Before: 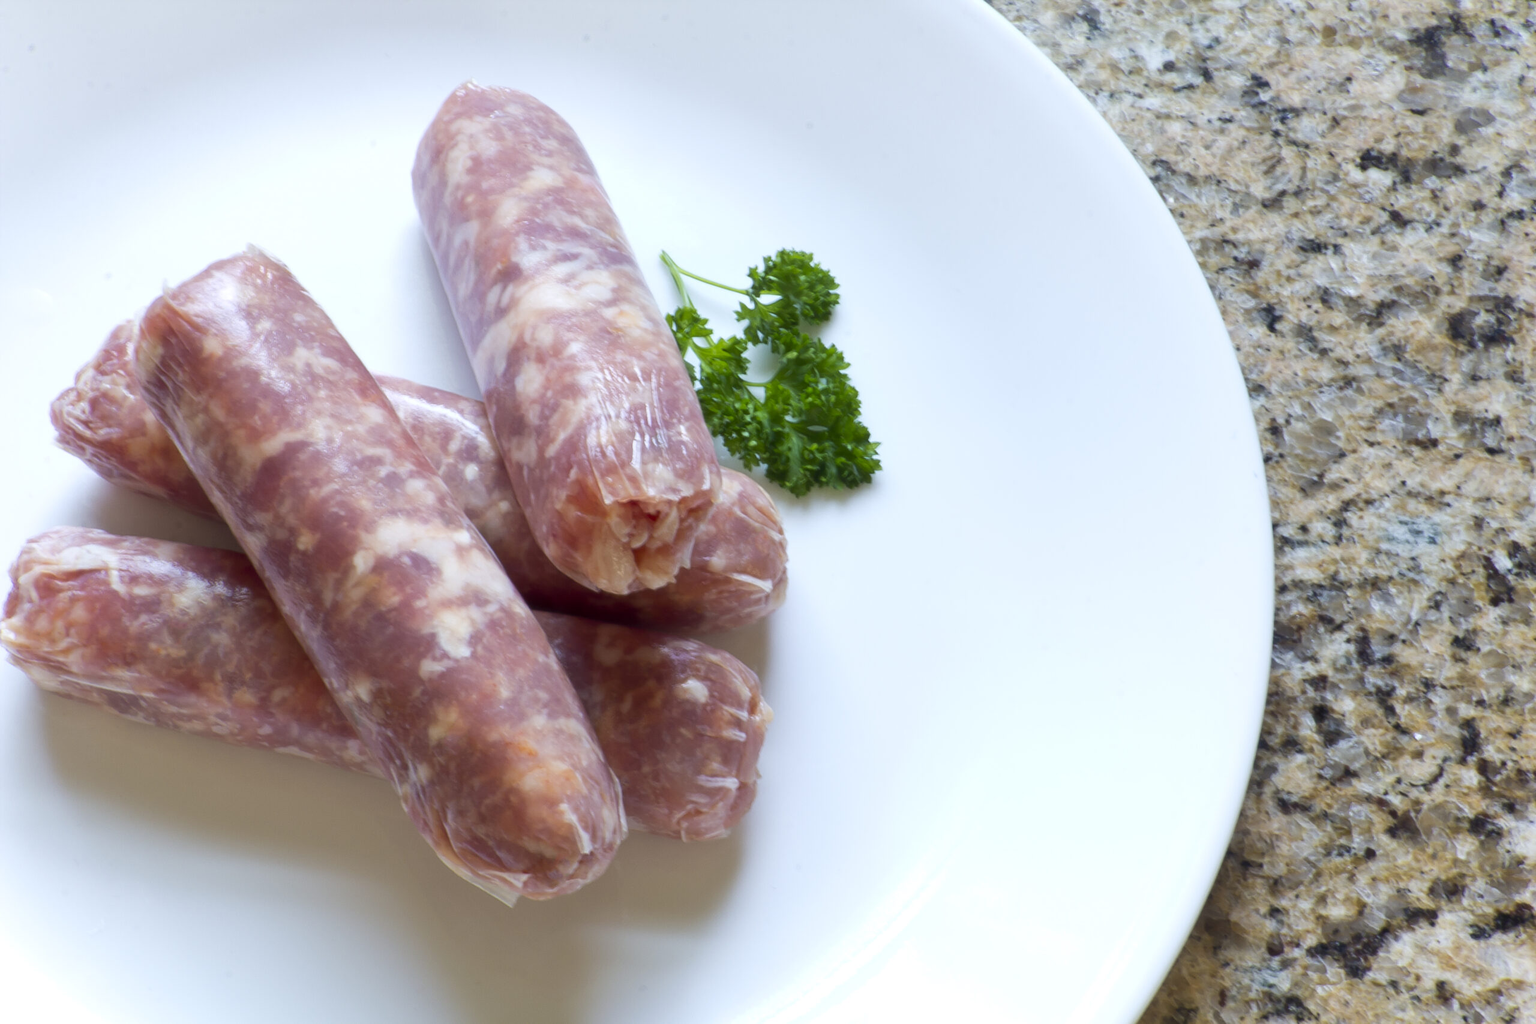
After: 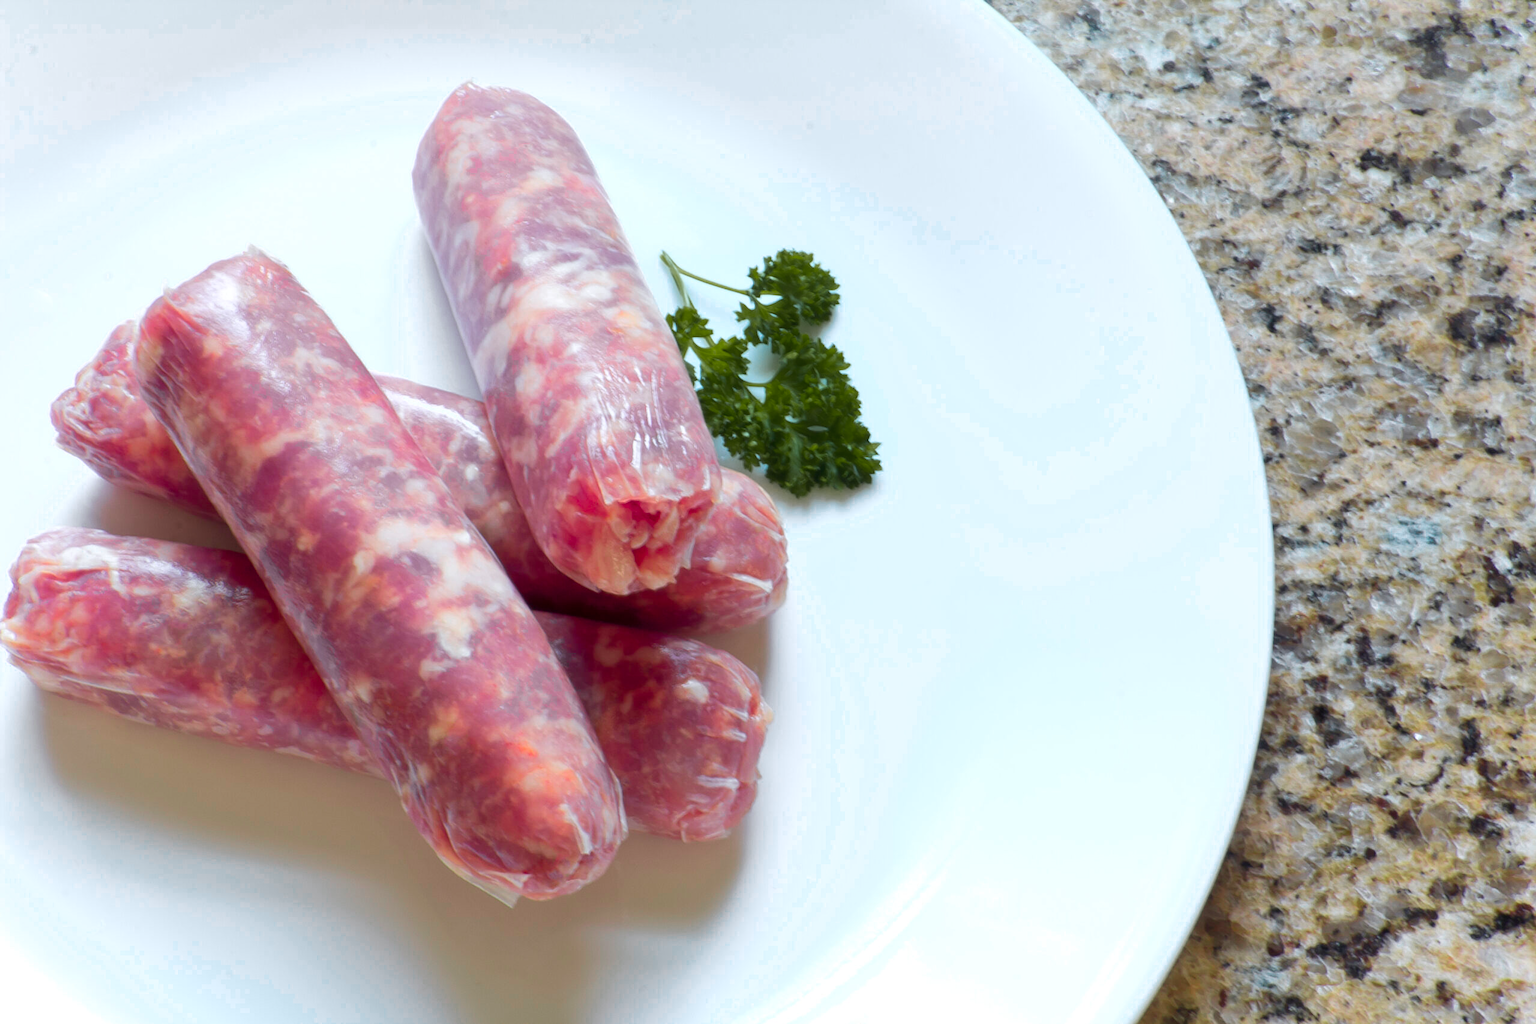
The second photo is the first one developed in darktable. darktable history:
color zones: curves: ch0 [(0, 0.533) (0.126, 0.533) (0.234, 0.533) (0.368, 0.357) (0.5, 0.5) (0.625, 0.5) (0.74, 0.637) (0.875, 0.5)]; ch1 [(0.004, 0.708) (0.129, 0.662) (0.25, 0.5) (0.375, 0.331) (0.496, 0.396) (0.625, 0.649) (0.739, 0.26) (0.875, 0.5) (1, 0.478)]; ch2 [(0, 0.409) (0.132, 0.403) (0.236, 0.558) (0.379, 0.448) (0.5, 0.5) (0.625, 0.5) (0.691, 0.39) (0.875, 0.5)]
